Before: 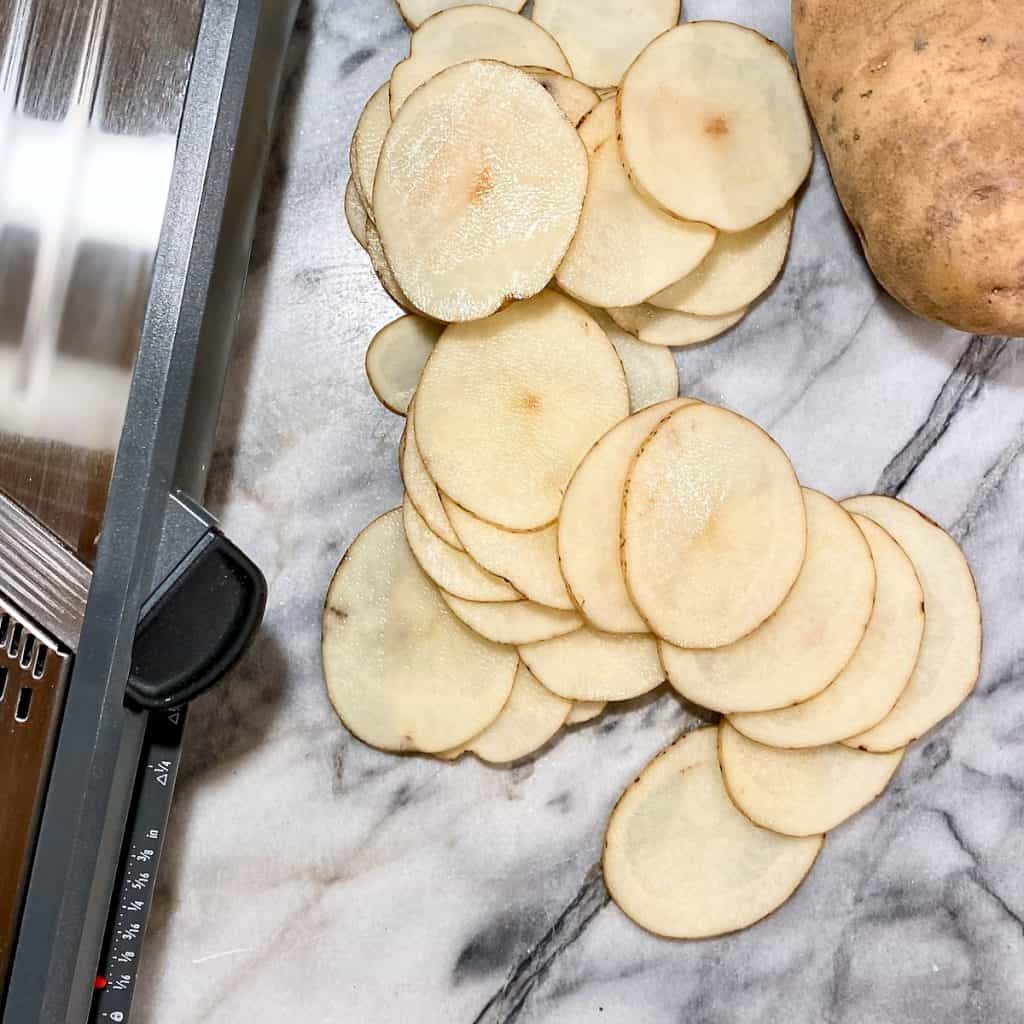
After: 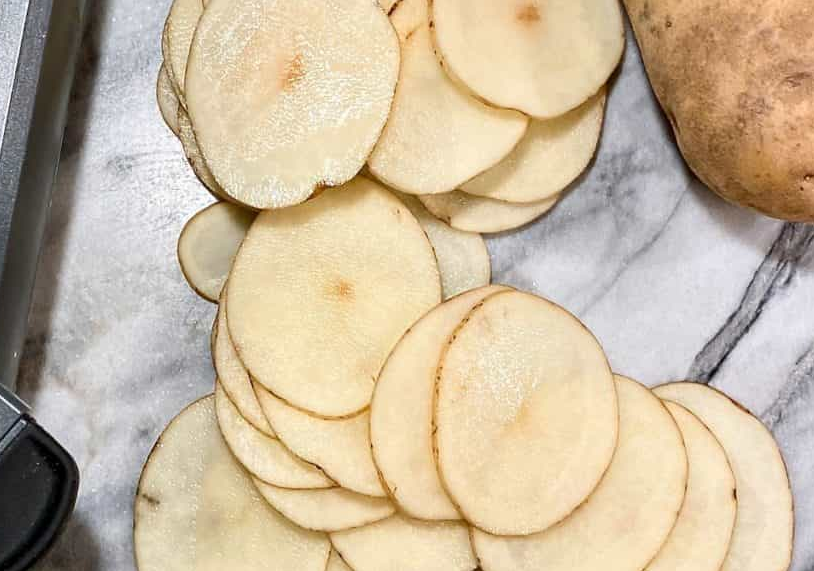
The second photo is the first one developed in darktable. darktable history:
crop: left 18.382%, top 11.098%, right 2.071%, bottom 33.107%
